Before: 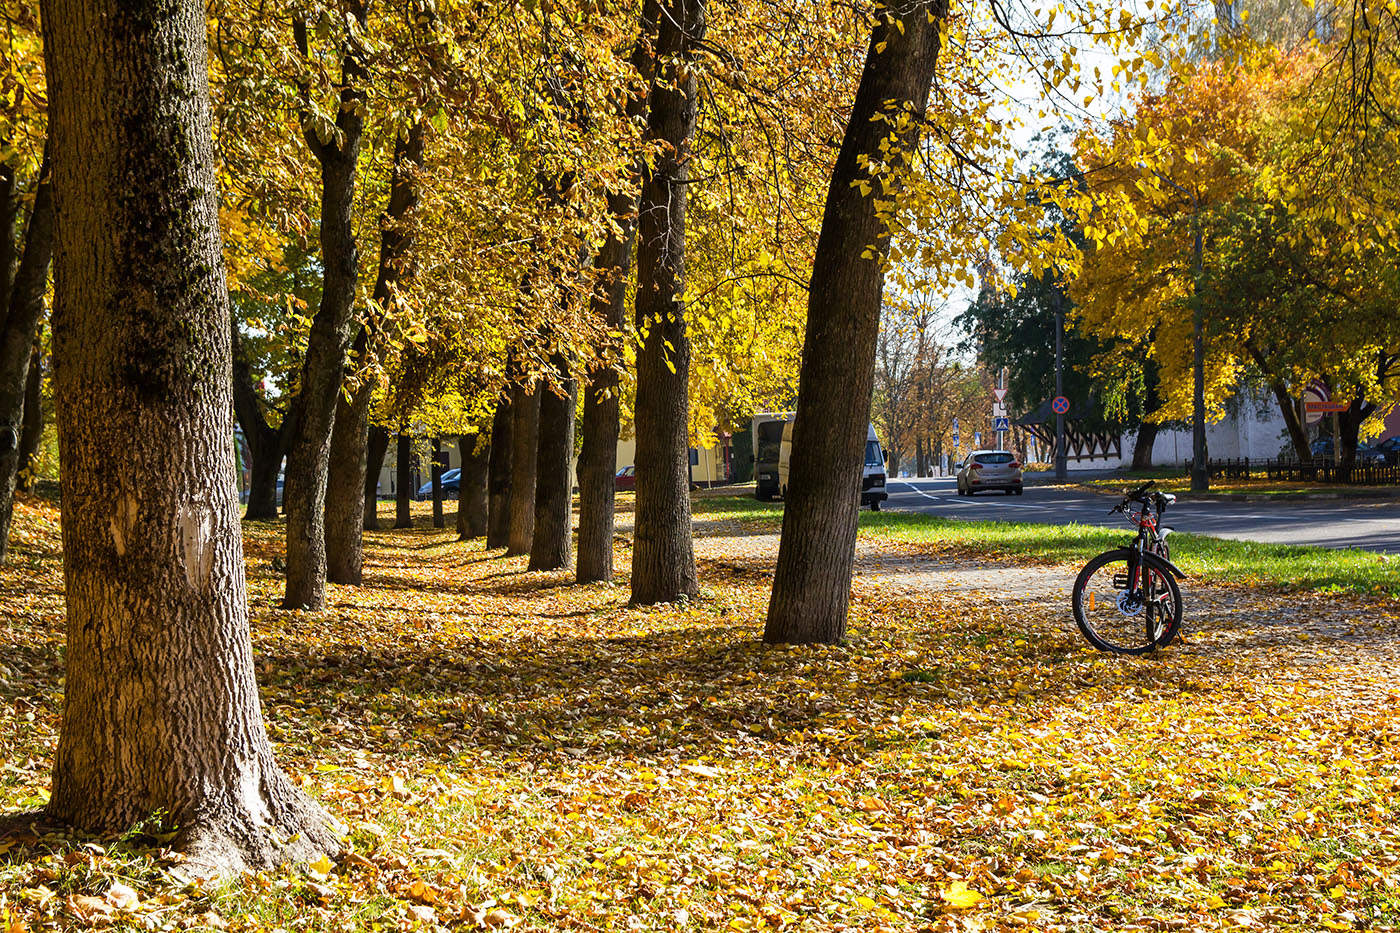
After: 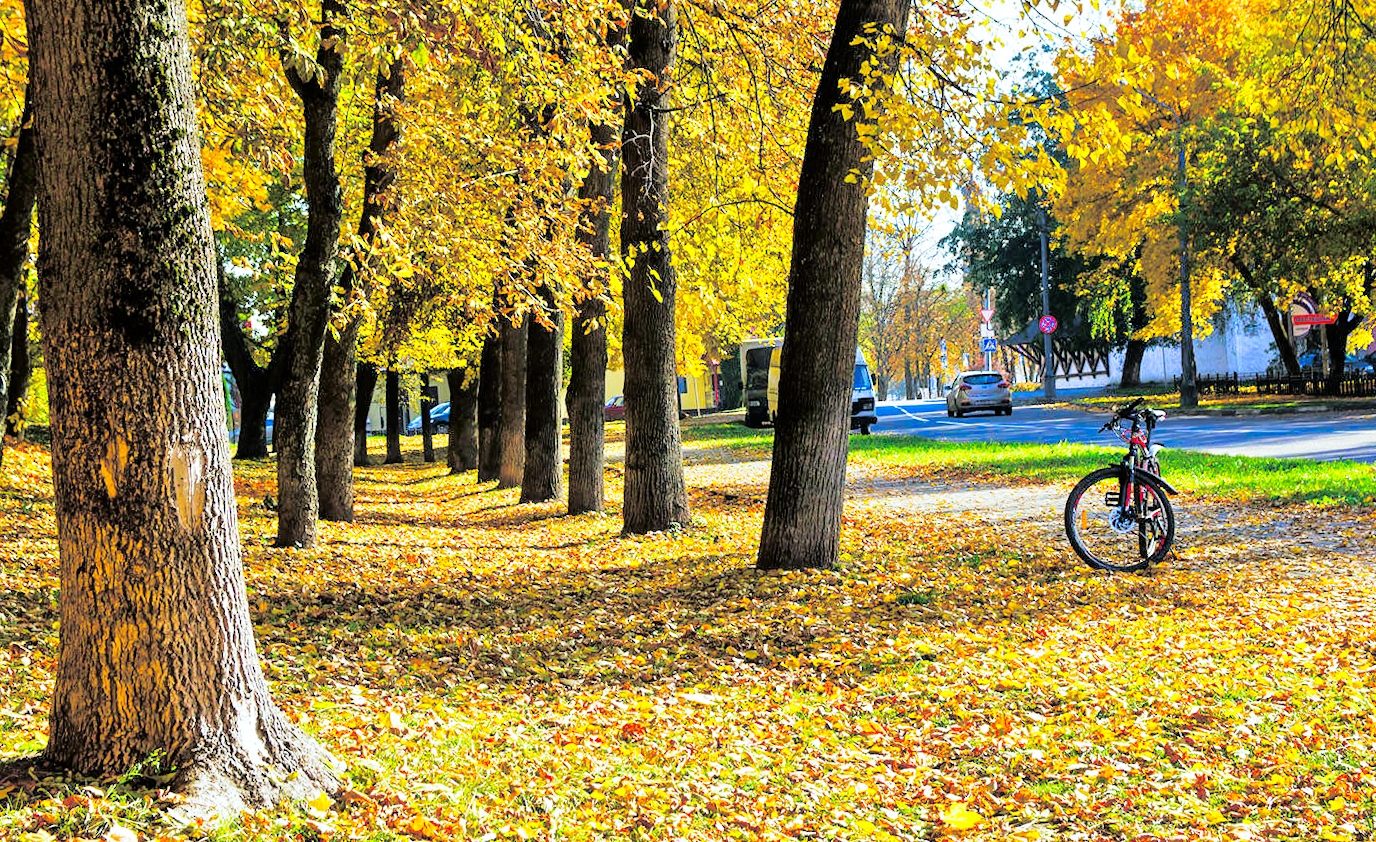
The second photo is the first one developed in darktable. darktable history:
crop and rotate: top 6.25%
tone equalizer: -7 EV 0.15 EV, -6 EV 0.6 EV, -5 EV 1.15 EV, -4 EV 1.33 EV, -3 EV 1.15 EV, -2 EV 0.6 EV, -1 EV 0.15 EV, mask exposure compensation -0.5 EV
rotate and perspective: rotation -1.42°, crop left 0.016, crop right 0.984, crop top 0.035, crop bottom 0.965
white balance: red 0.925, blue 1.046
tone curve: curves: ch0 [(0, 0) (0.004, 0.001) (0.02, 0.008) (0.218, 0.218) (0.664, 0.774) (0.832, 0.914) (1, 1)], preserve colors none
split-toning: shadows › hue 201.6°, shadows › saturation 0.16, highlights › hue 50.4°, highlights › saturation 0.2, balance -49.9
color correction: saturation 1.8
